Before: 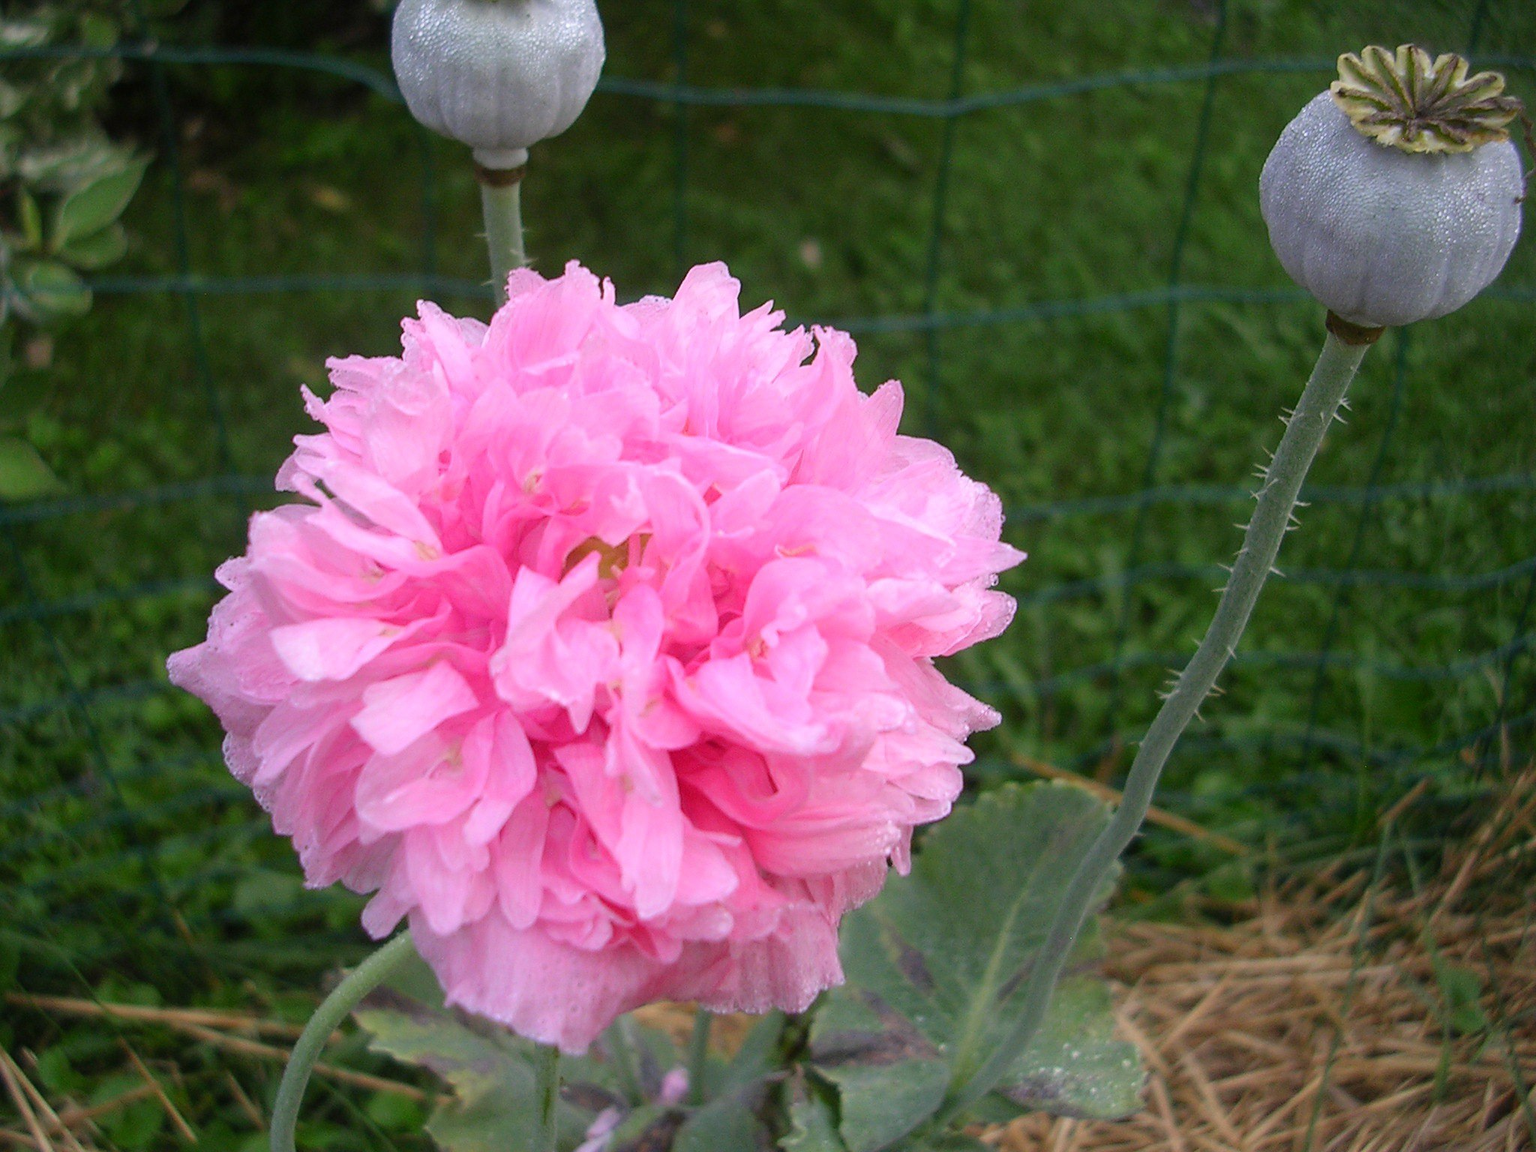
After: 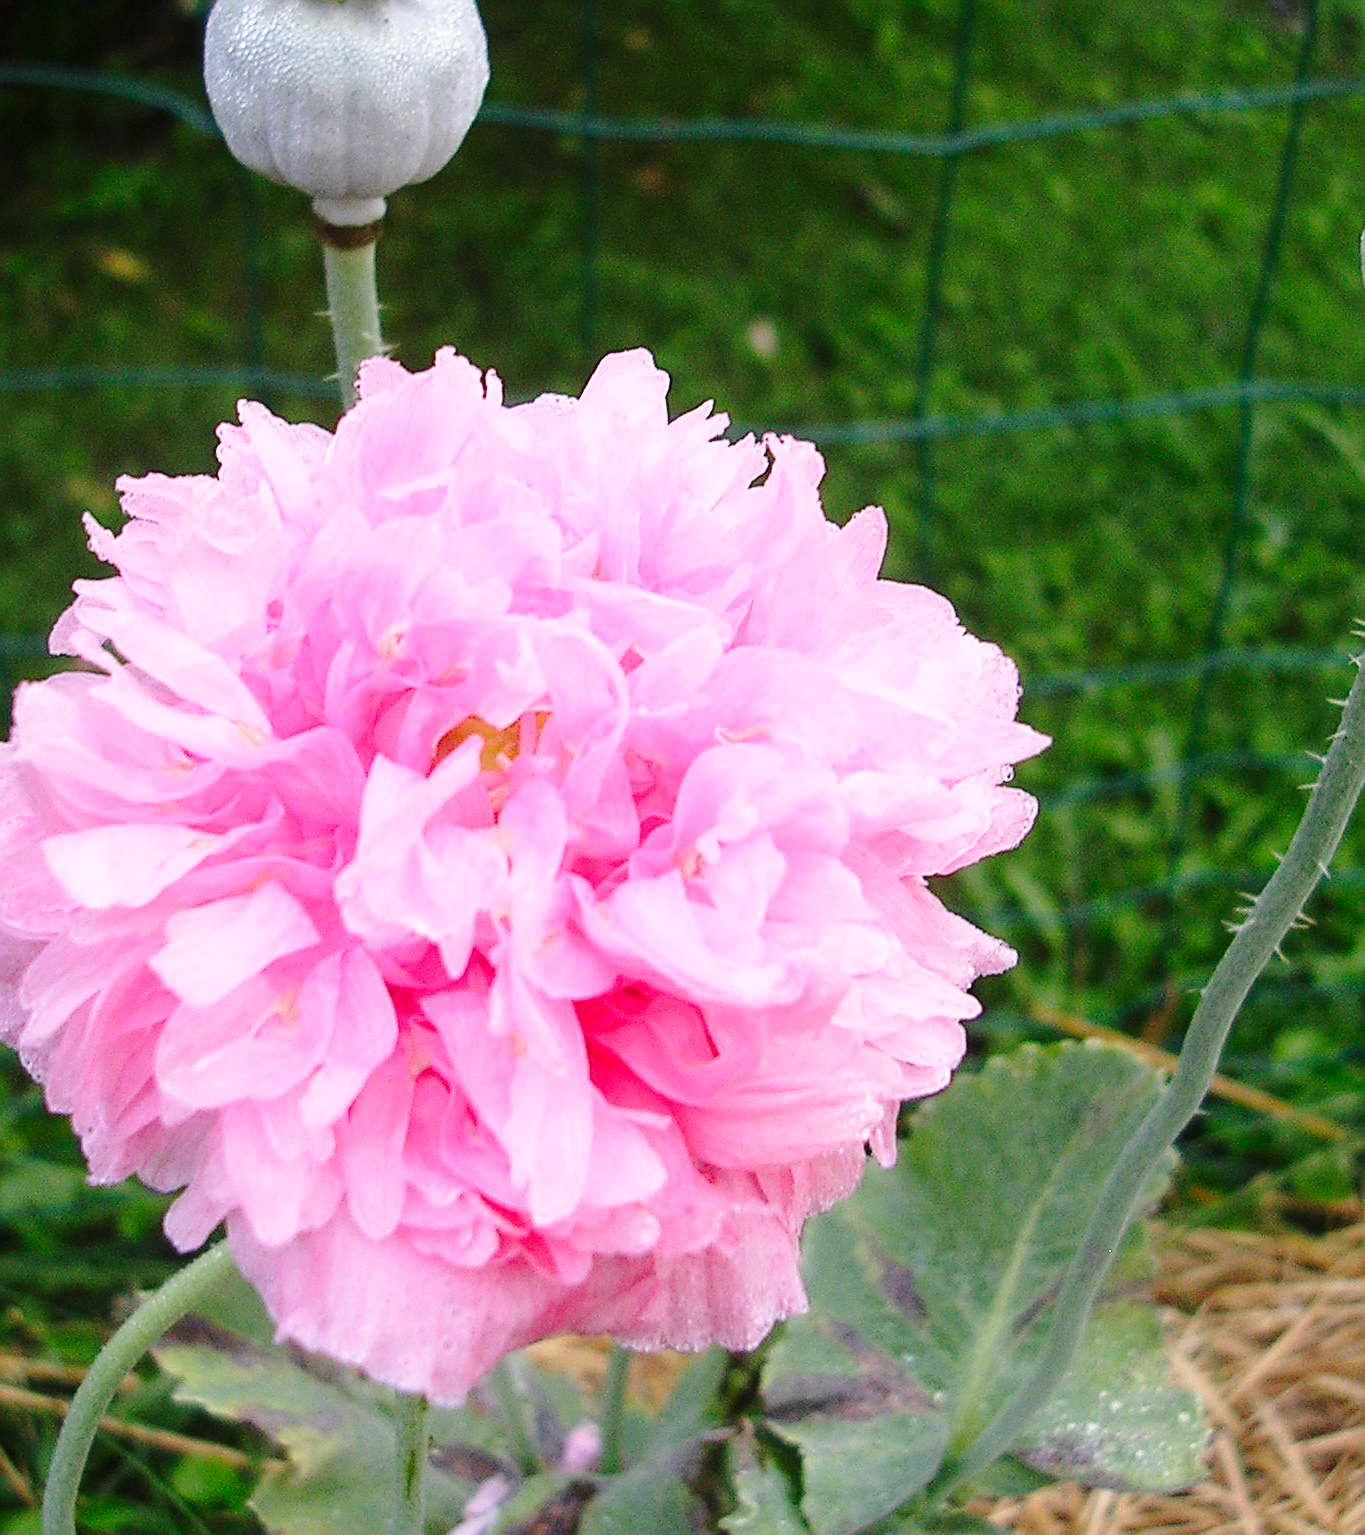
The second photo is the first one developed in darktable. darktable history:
crop and rotate: left 15.546%, right 17.787%
base curve: curves: ch0 [(0, 0) (0.028, 0.03) (0.121, 0.232) (0.46, 0.748) (0.859, 0.968) (1, 1)], preserve colors none
sharpen: on, module defaults
